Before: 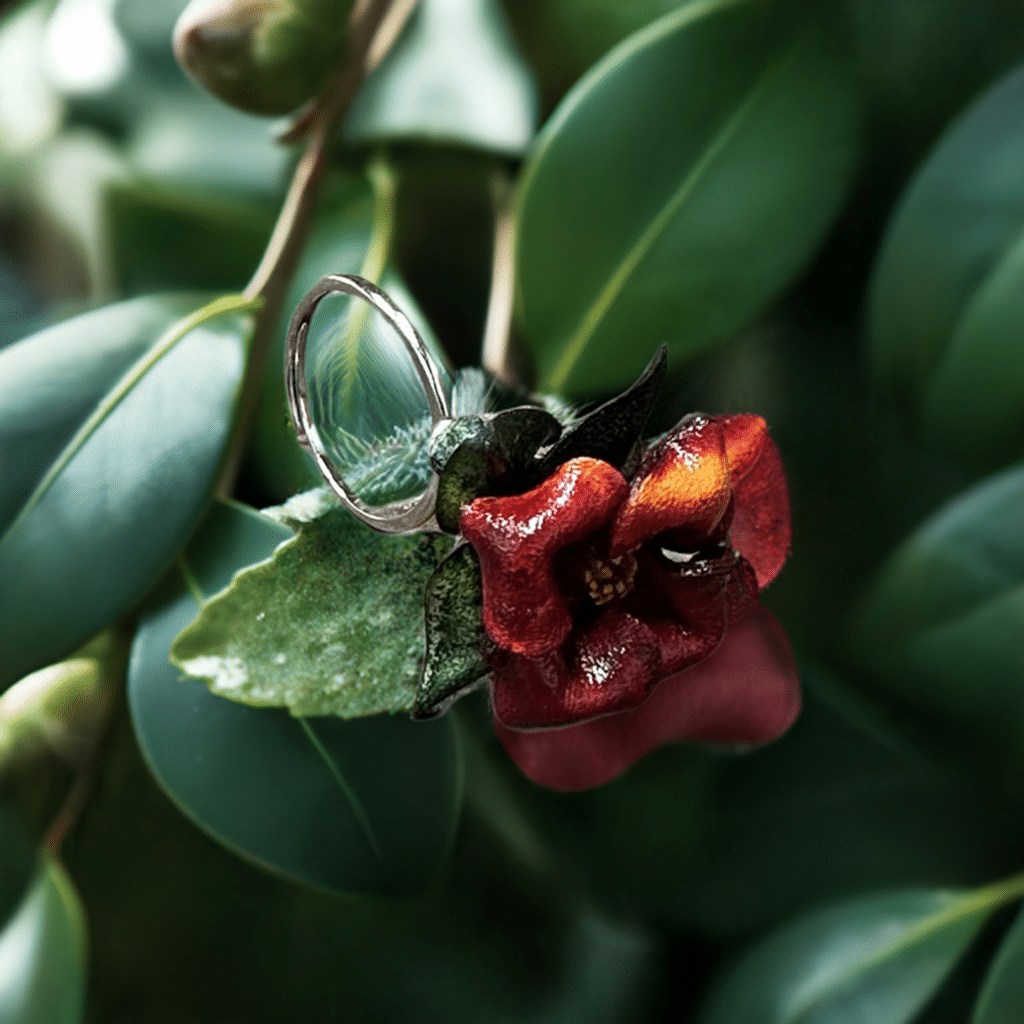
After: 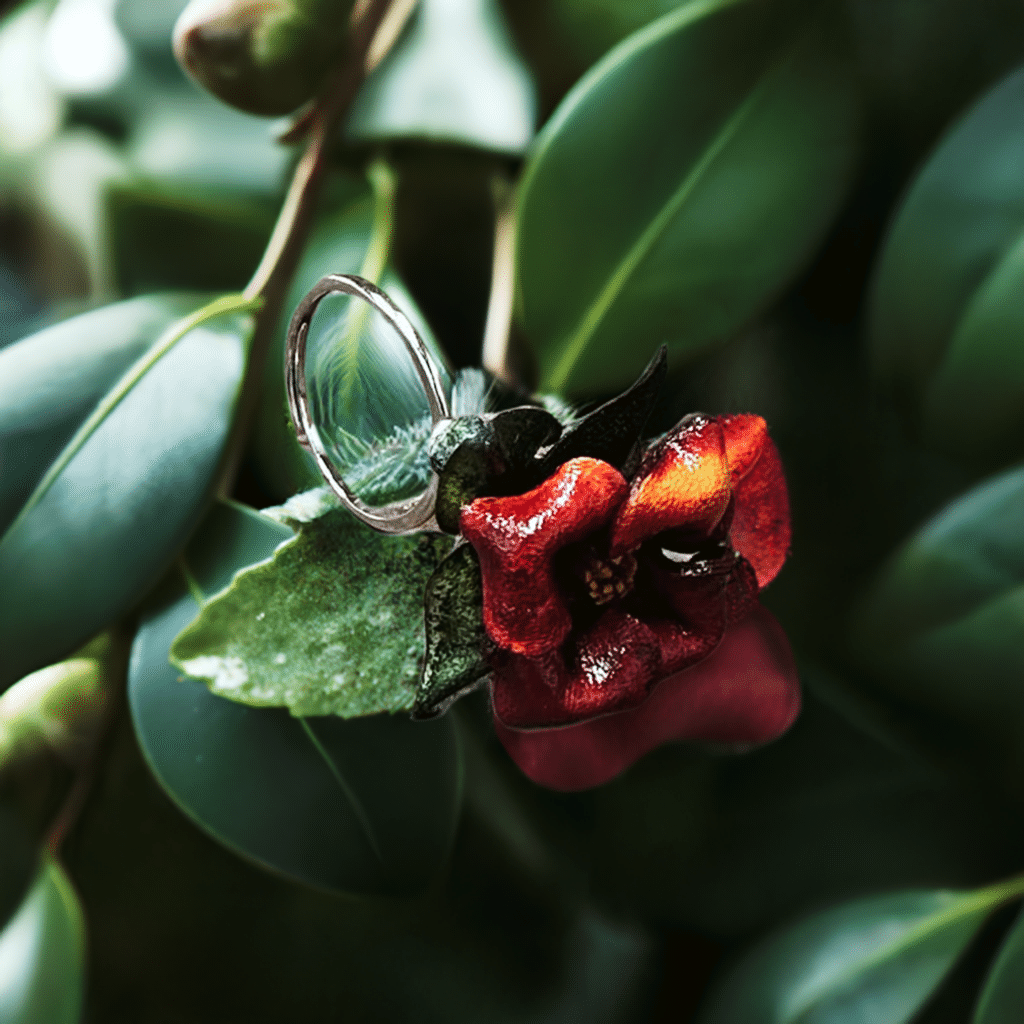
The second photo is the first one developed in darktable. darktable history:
tone curve: curves: ch0 [(0, 0) (0.003, 0.018) (0.011, 0.019) (0.025, 0.024) (0.044, 0.037) (0.069, 0.053) (0.1, 0.075) (0.136, 0.105) (0.177, 0.136) (0.224, 0.179) (0.277, 0.244) (0.335, 0.319) (0.399, 0.4) (0.468, 0.495) (0.543, 0.58) (0.623, 0.671) (0.709, 0.757) (0.801, 0.838) (0.898, 0.913) (1, 1)], preserve colors none
color look up table: target L [92.89, 91.87, 89.09, 91.63, 86.48, 82.8, 69.96, 66.36, 61.99, 59, 43.97, 10.26, 200.96, 85.84, 68.74, 67.23, 59, 55.22, 56.6, 52.23, 51.53, 43.71, 43.38, 36.94, 30.4, 35.43, 19.33, 94.14, 79.58, 63, 60.22, 61.96, 56.3, 54.72, 50.1, 44.27, 44.38, 49.41, 35.7, 36.58, 16.81, 15.29, 16.95, 0.993, 87.28, 77.6, 69.94, 60.02, 39.32], target a [-26.65, -15.4, -37.36, -14.53, -66.91, -82.77, -65.77, -52.51, -46.54, -22.01, -35.57, -11.81, 0, 11.92, 43.6, 37.8, 8.256, 73.16, 57.52, 72.28, 72.14, 1.05, 54.3, 35.23, 5.788, 45.94, 18.5, 1.32, 37.19, 27.37, 81.93, 62.71, 80.78, -1.206, 27.53, 19.98, 6.491, 68.16, 37.52, 54.44, 30.02, 17.95, 36.62, 0.01, -28.9, -44.61, -21.48, -11.8, -19.89], target b [89.73, 66.76, 46.09, 22.45, 4.768, 75.44, 60.5, 40.39, 17, 22.11, 35.55, 14.2, -0.001, 26.07, 19.15, 63.03, 32.58, -0.322, 52.08, 45.1, 24.61, 38.15, 37.37, 38.52, 12.57, 10.27, 24.31, -12.46, -35.74, -37.96, -57.91, -20.1, -38.14, -66.91, -0.074, -82.3, -20.15, -11.2, -22.1, -53.4, -8.367, -35.06, -54.39, -5.137, -11.49, -26.16, -44.13, -5.813, -6.474], num patches 49
